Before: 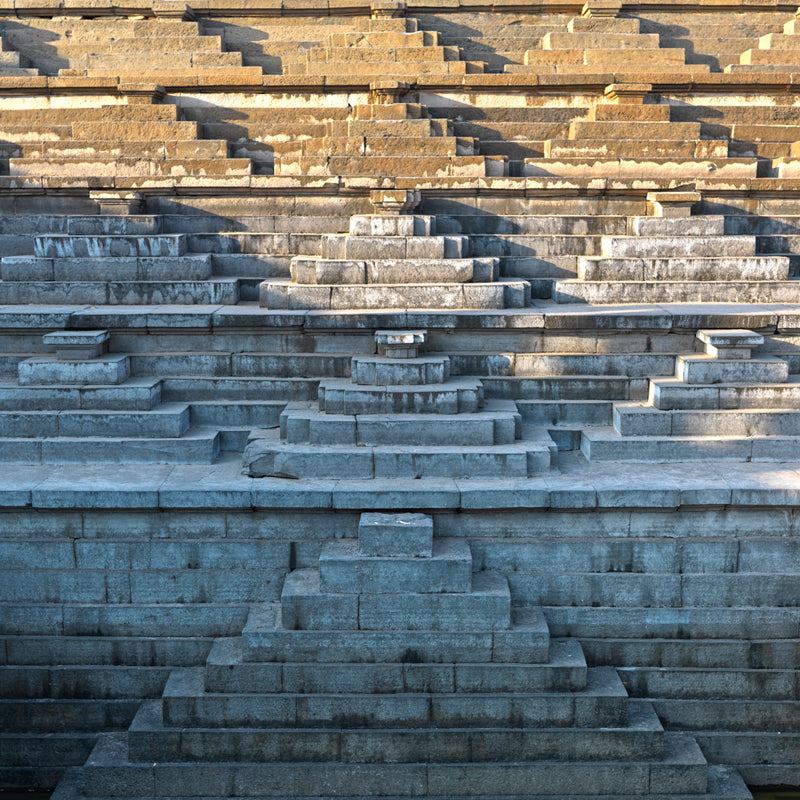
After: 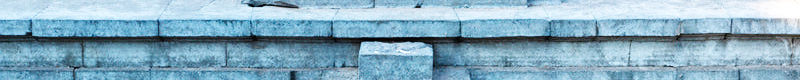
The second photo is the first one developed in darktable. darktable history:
crop and rotate: top 59.084%, bottom 30.916%
base curve: curves: ch0 [(0, 0.003) (0.001, 0.002) (0.006, 0.004) (0.02, 0.022) (0.048, 0.086) (0.094, 0.234) (0.162, 0.431) (0.258, 0.629) (0.385, 0.8) (0.548, 0.918) (0.751, 0.988) (1, 1)], preserve colors none
